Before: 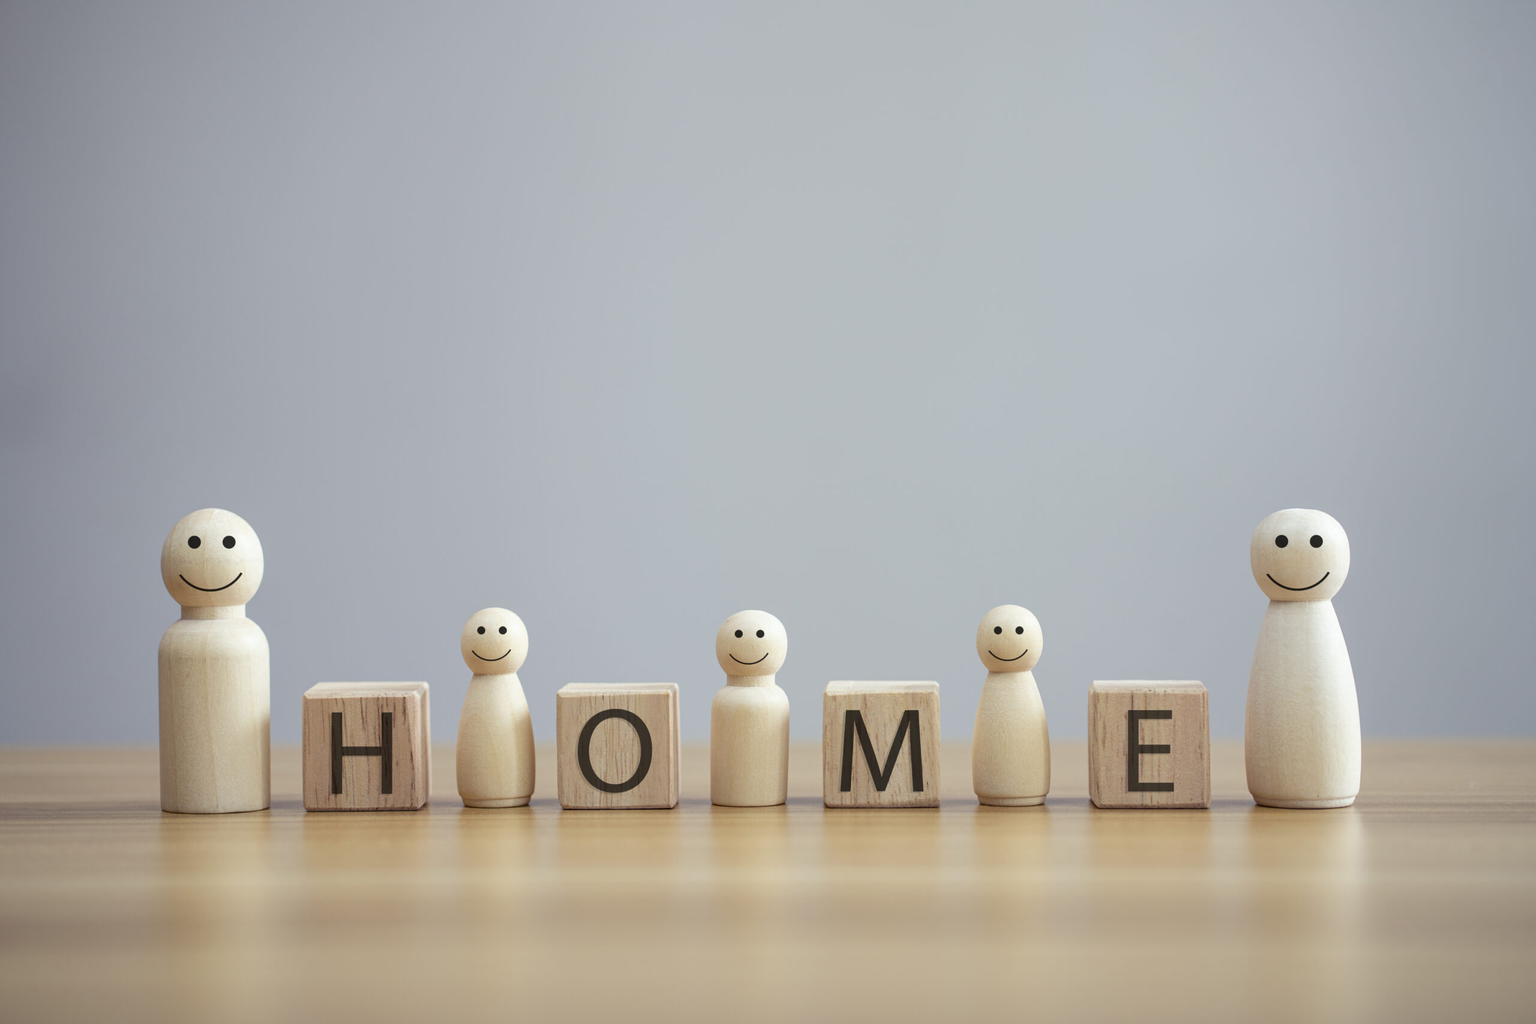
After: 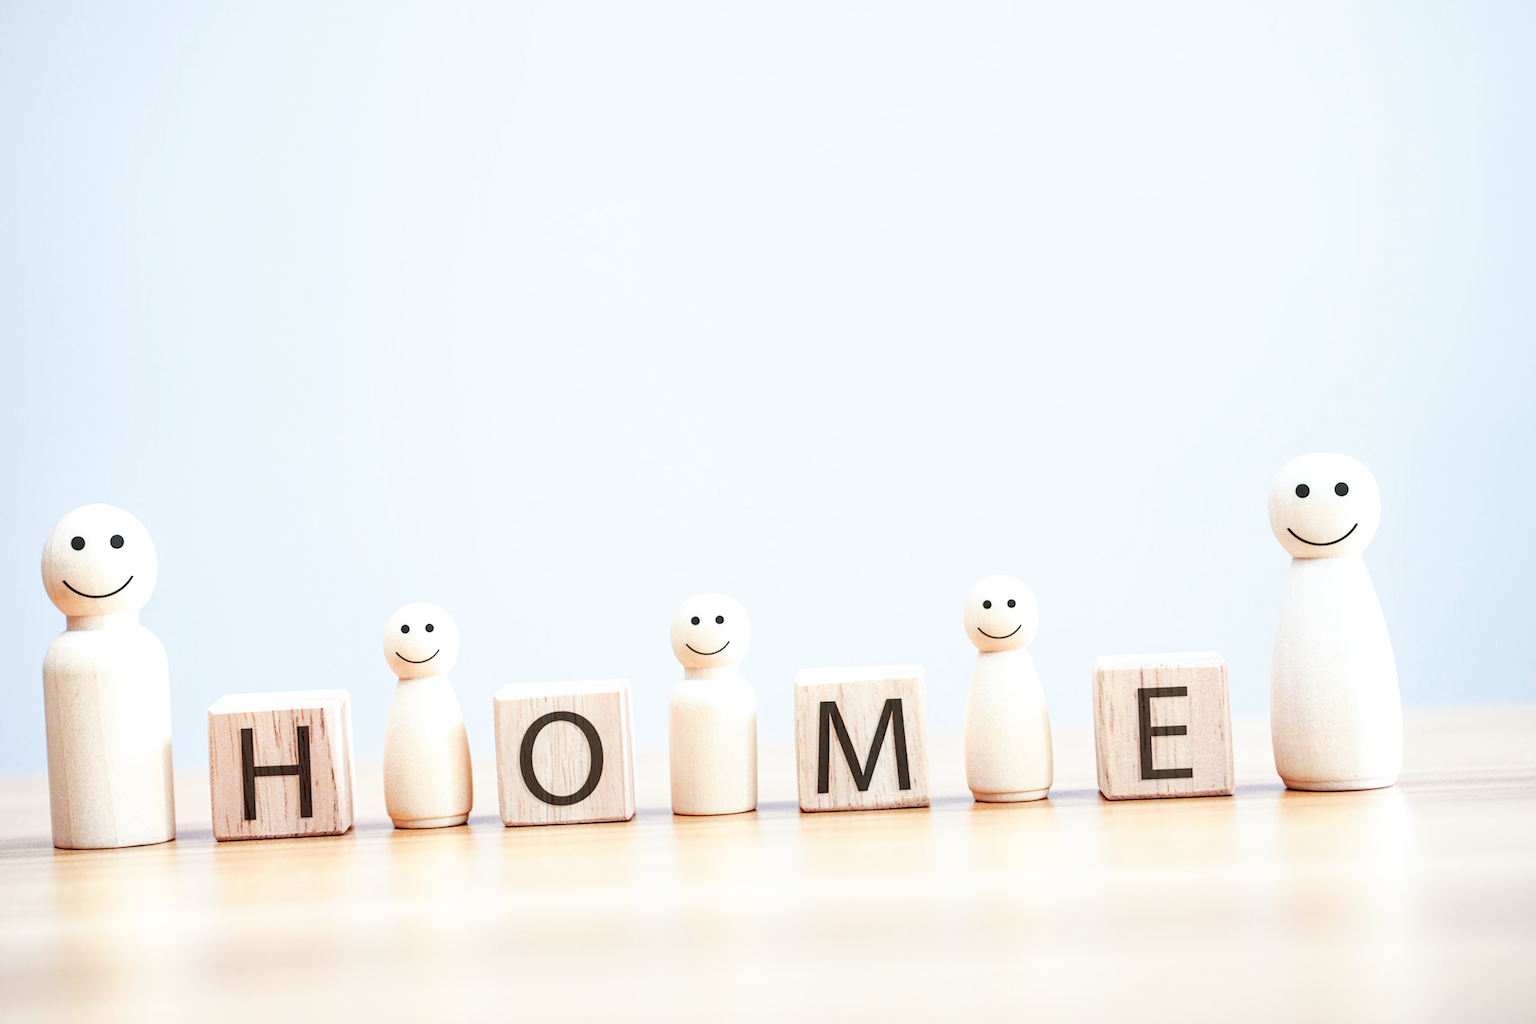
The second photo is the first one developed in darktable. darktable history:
base curve: curves: ch0 [(0, 0) (0.007, 0.004) (0.027, 0.03) (0.046, 0.07) (0.207, 0.54) (0.442, 0.872) (0.673, 0.972) (1, 1)], preserve colors none
color calibration: illuminant custom, x 0.368, y 0.373, temperature 4330.32 K
crop and rotate: angle 1.96°, left 5.673%, top 5.673%
color zones: curves: ch1 [(0, 0.469) (0.072, 0.457) (0.243, 0.494) (0.429, 0.5) (0.571, 0.5) (0.714, 0.5) (0.857, 0.5) (1, 0.469)]; ch2 [(0, 0.499) (0.143, 0.467) (0.242, 0.436) (0.429, 0.493) (0.571, 0.5) (0.714, 0.5) (0.857, 0.5) (1, 0.499)]
exposure: exposure 0.2 EV, compensate highlight preservation false
rotate and perspective: rotation -0.45°, automatic cropping original format, crop left 0.008, crop right 0.992, crop top 0.012, crop bottom 0.988
local contrast: detail 130%
